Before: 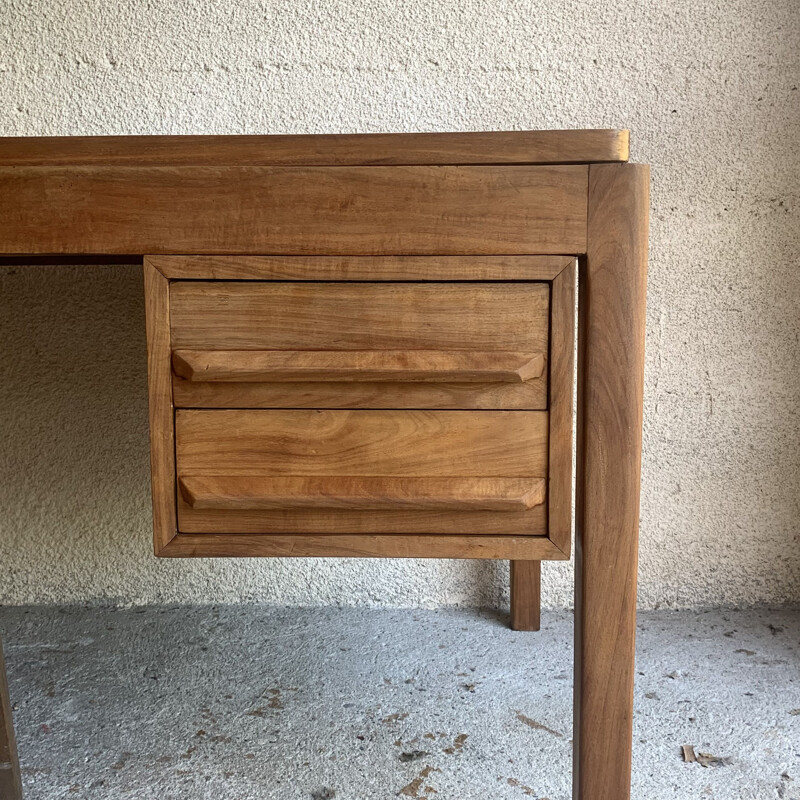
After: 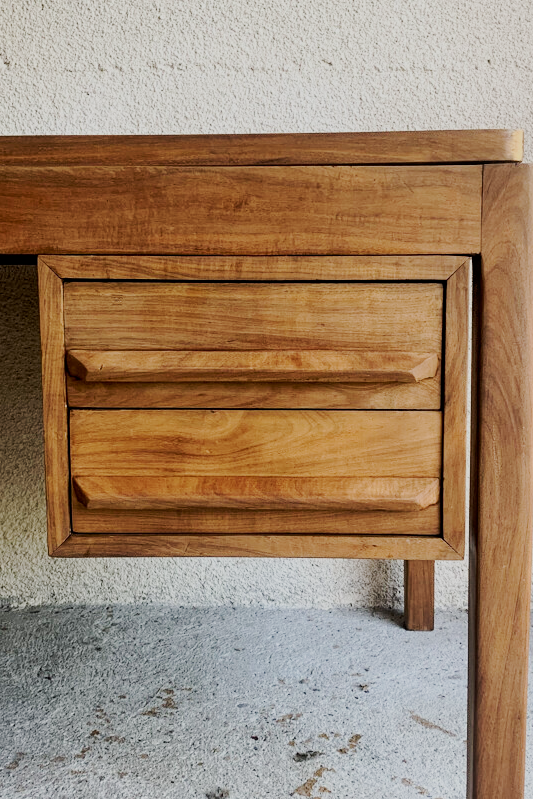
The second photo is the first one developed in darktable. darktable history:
tone curve: curves: ch0 [(0, 0) (0.037, 0.011) (0.131, 0.108) (0.279, 0.279) (0.476, 0.554) (0.617, 0.693) (0.704, 0.77) (0.813, 0.852) (0.916, 0.924) (1, 0.993)]; ch1 [(0, 0) (0.318, 0.278) (0.444, 0.427) (0.493, 0.492) (0.508, 0.502) (0.534, 0.531) (0.562, 0.571) (0.626, 0.667) (0.746, 0.764) (1, 1)]; ch2 [(0, 0) (0.316, 0.292) (0.381, 0.37) (0.423, 0.448) (0.476, 0.492) (0.502, 0.498) (0.522, 0.518) (0.533, 0.532) (0.586, 0.631) (0.634, 0.663) (0.7, 0.7) (0.861, 0.808) (1, 0.951)], preserve colors none
crop and rotate: left 13.391%, right 19.94%
filmic rgb: black relative exposure -6.94 EV, white relative exposure 5.63 EV, threshold 5.96 EV, hardness 2.86, enable highlight reconstruction true
